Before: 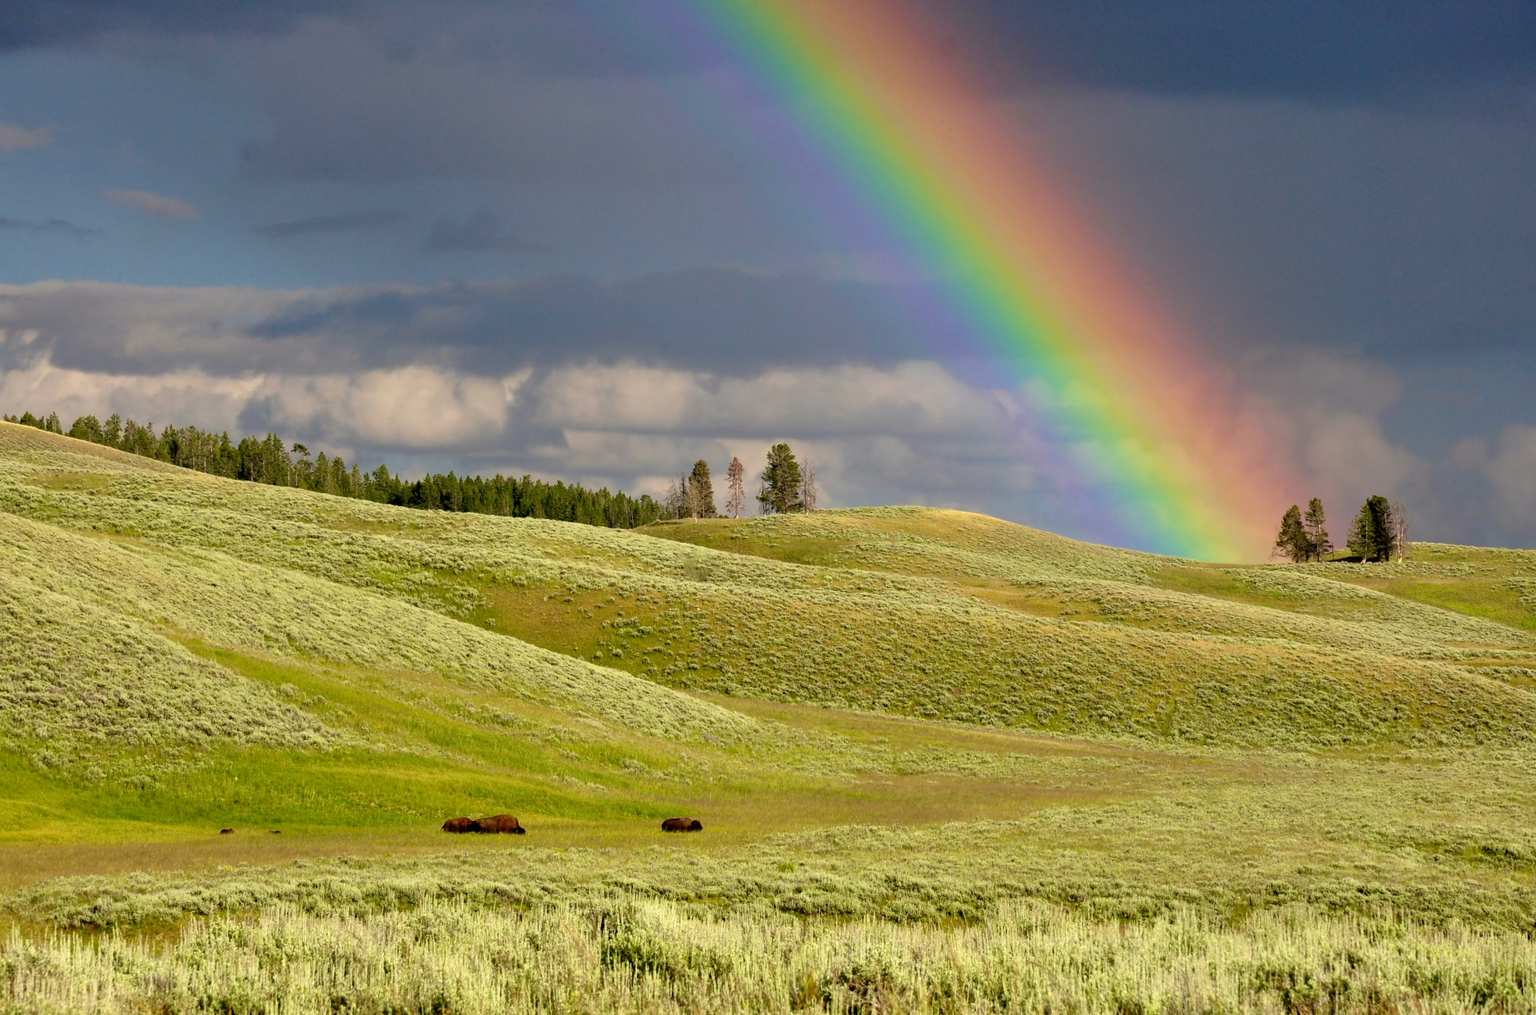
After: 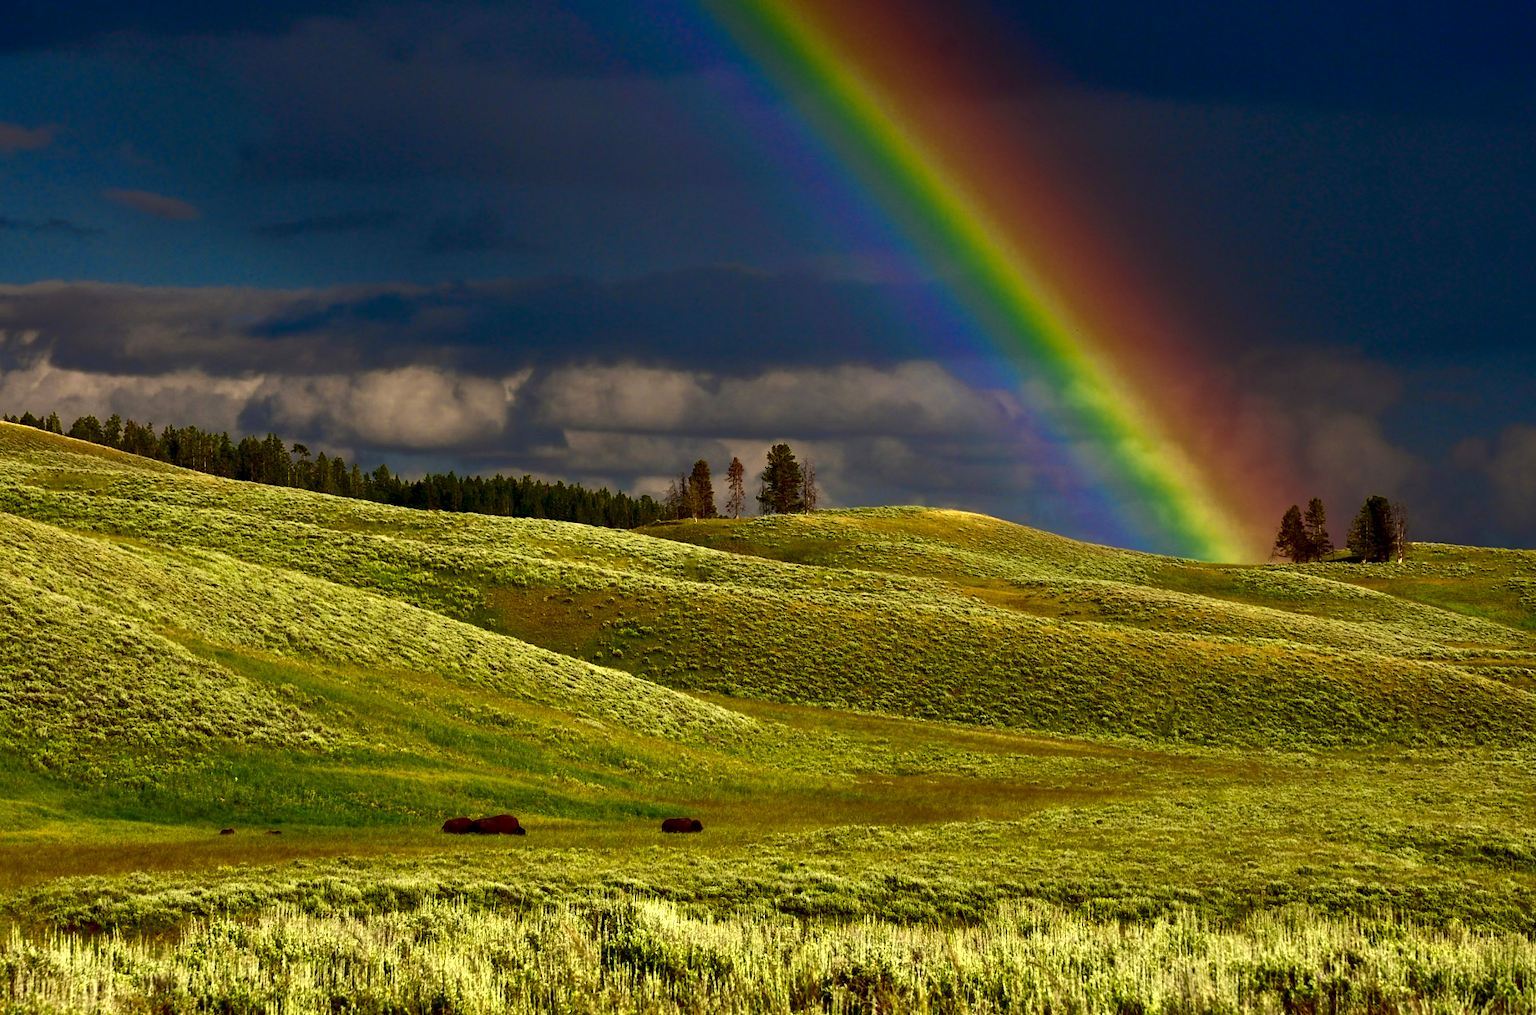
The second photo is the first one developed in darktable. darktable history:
contrast brightness saturation: contrast 0.09, brightness -0.59, saturation 0.17
color zones: curves: ch0 [(0, 0.485) (0.178, 0.476) (0.261, 0.623) (0.411, 0.403) (0.708, 0.603) (0.934, 0.412)]; ch1 [(0.003, 0.485) (0.149, 0.496) (0.229, 0.584) (0.326, 0.551) (0.484, 0.262) (0.757, 0.643)]
